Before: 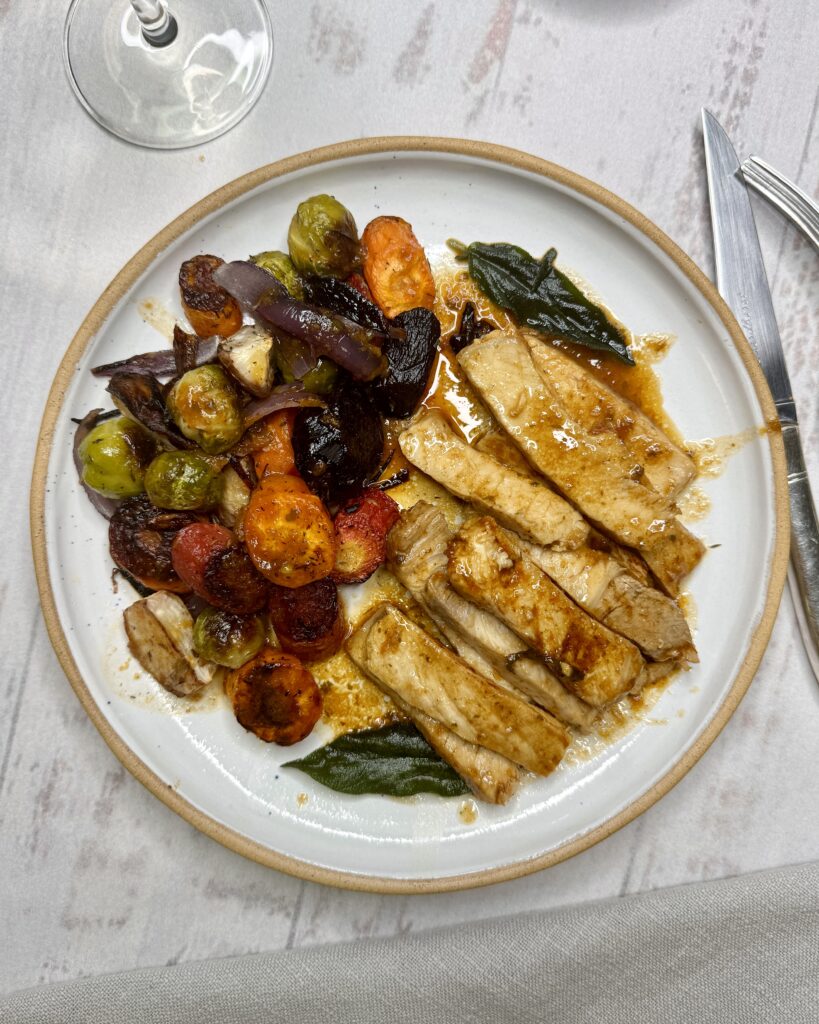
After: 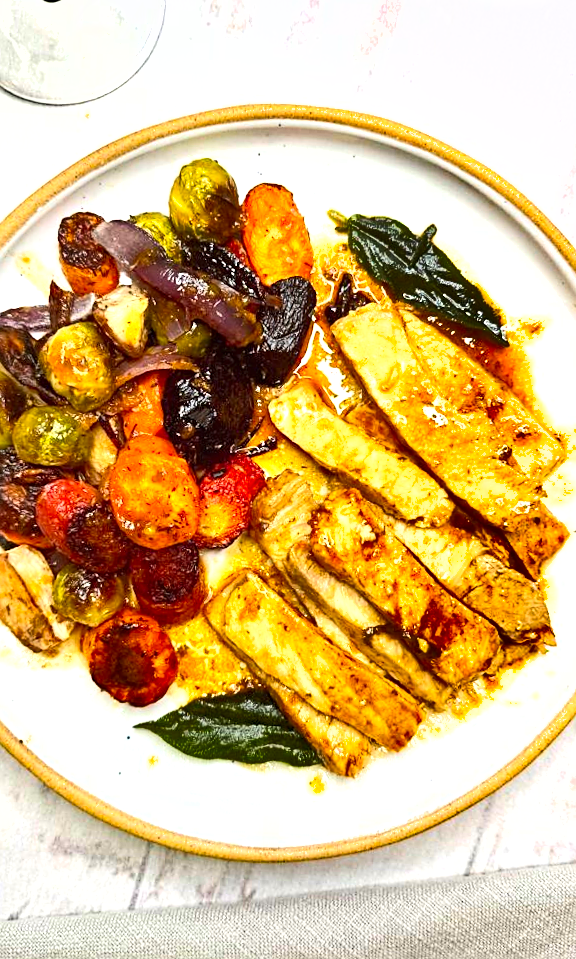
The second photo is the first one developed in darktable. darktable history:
crop and rotate: angle -3.13°, left 14.176%, top 0.016%, right 10.724%, bottom 0.025%
contrast brightness saturation: contrast 0.196, brightness 0.158, saturation 0.227
exposure: exposure 1.146 EV, compensate highlight preservation false
haze removal: compatibility mode true, adaptive false
sharpen: on, module defaults
shadows and highlights: soften with gaussian
